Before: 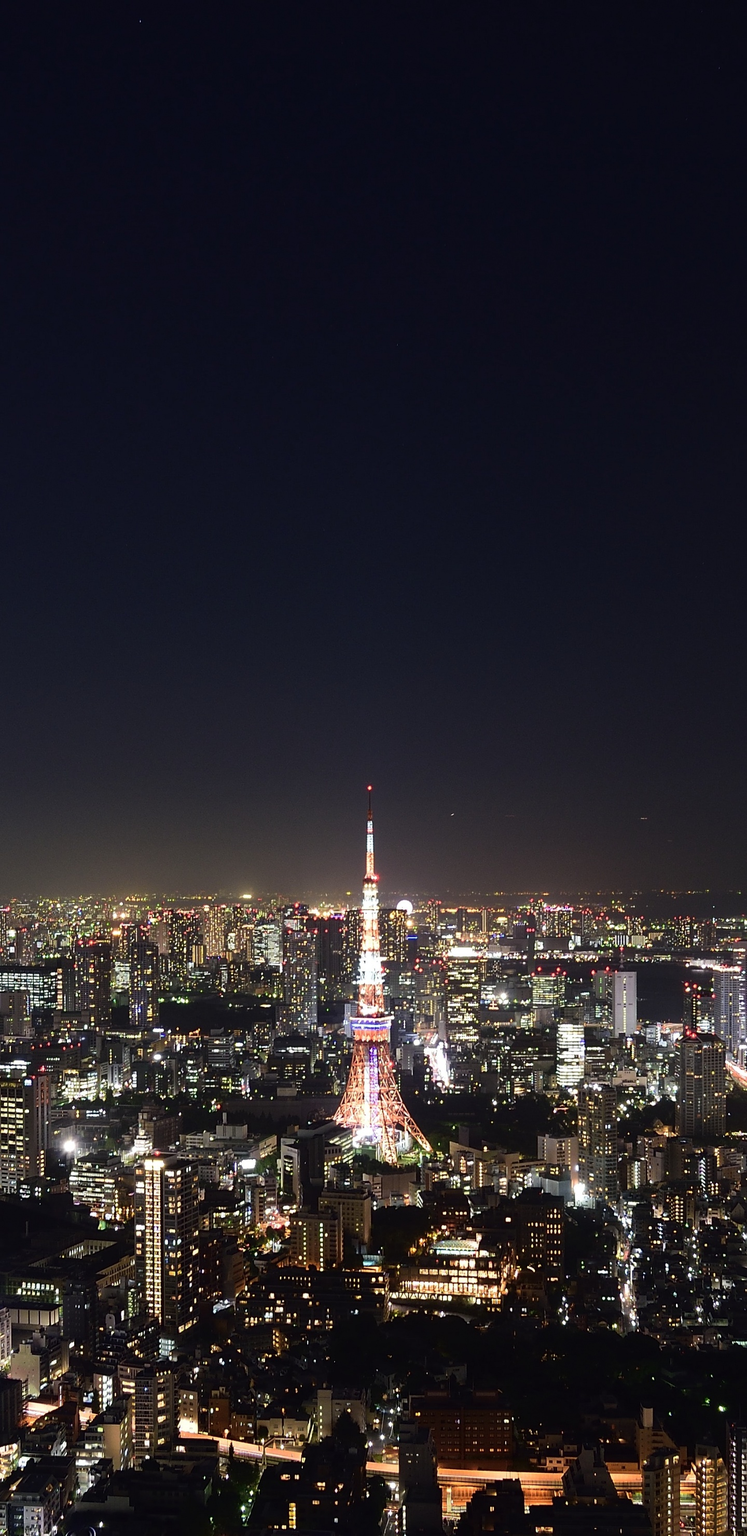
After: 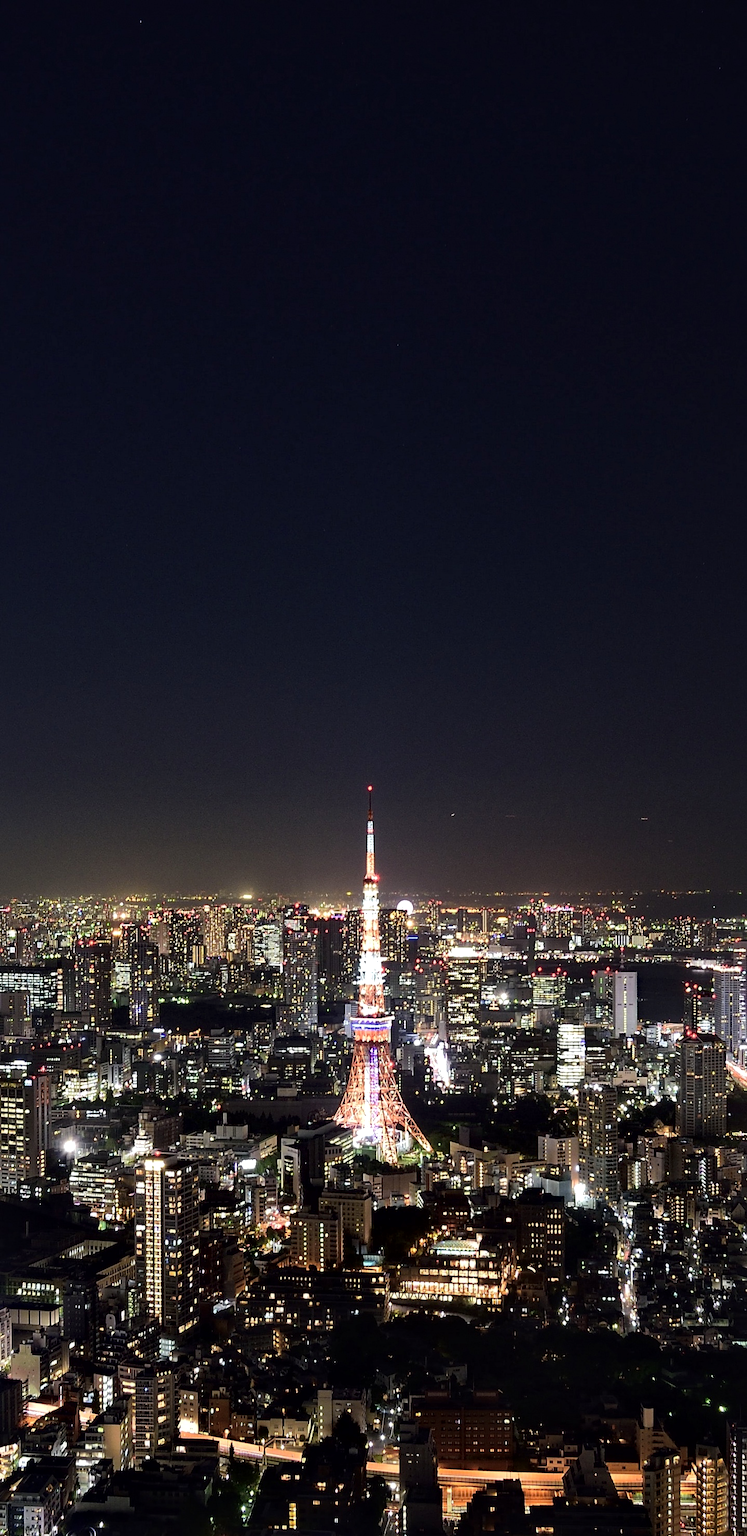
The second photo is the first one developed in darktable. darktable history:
local contrast: mode bilateral grid, contrast 25, coarseness 60, detail 152%, midtone range 0.2
haze removal: compatibility mode true, adaptive false
